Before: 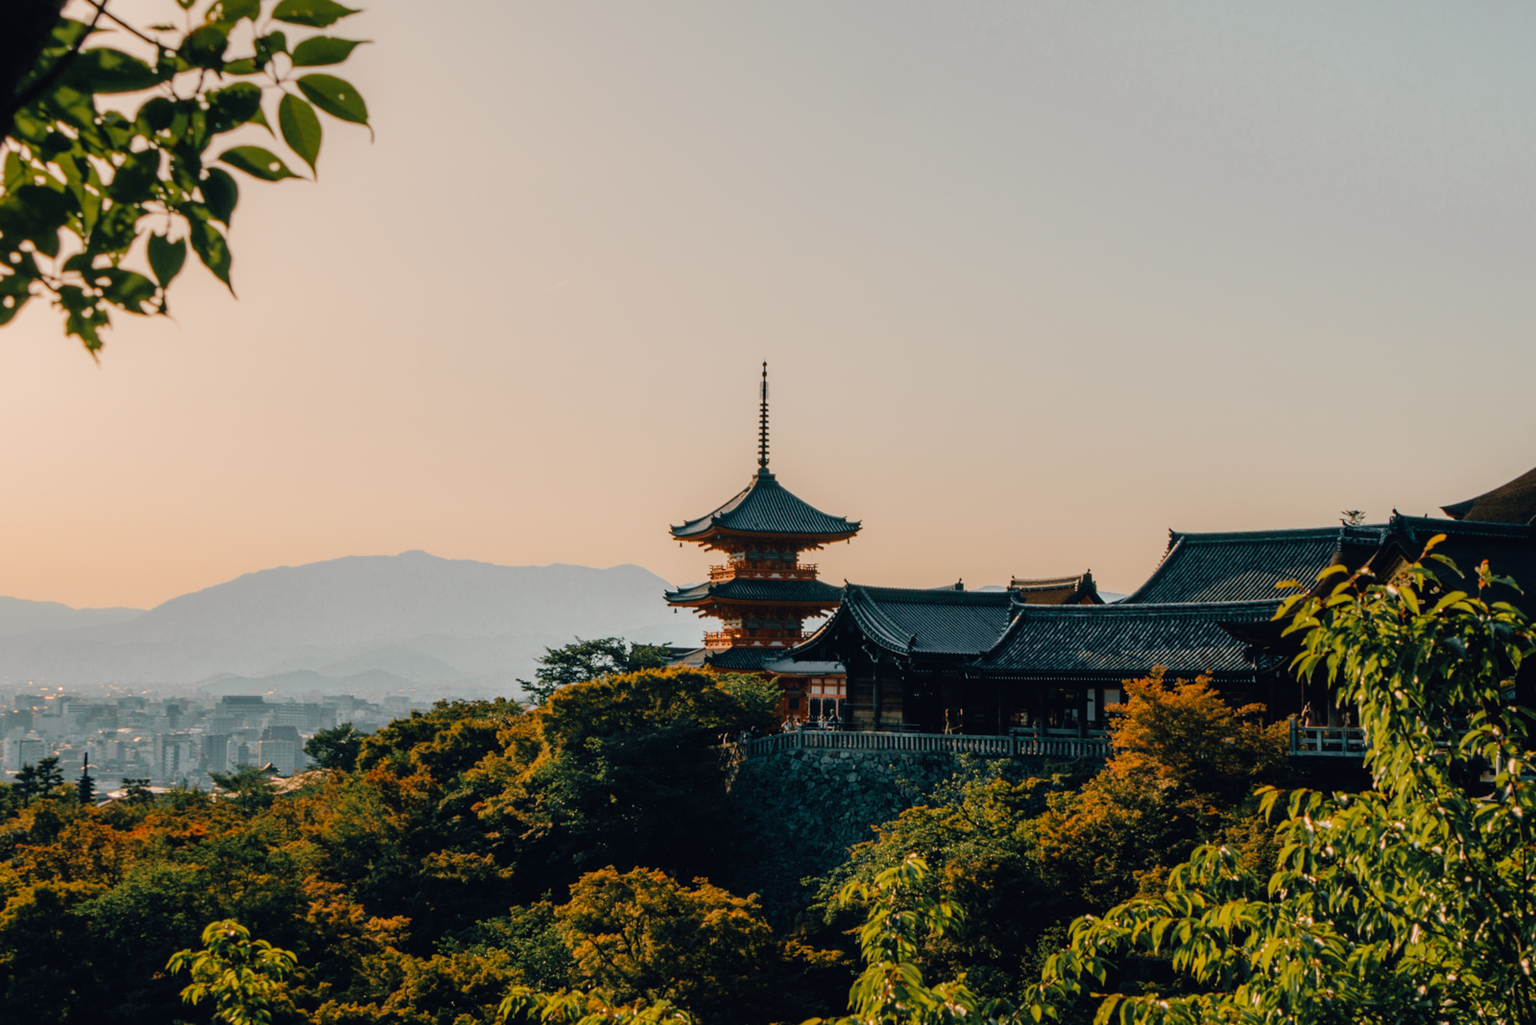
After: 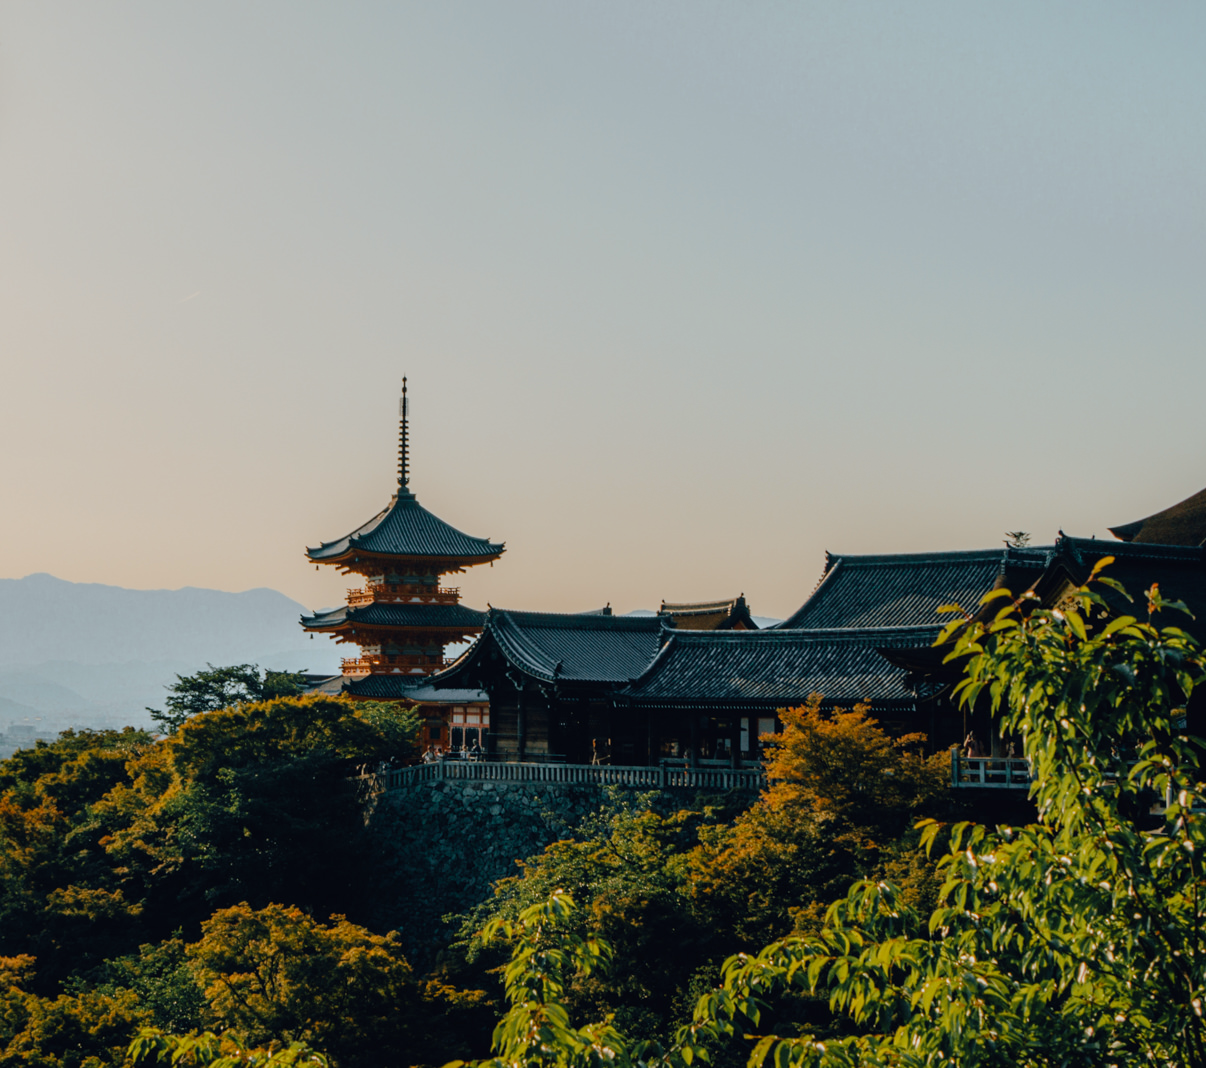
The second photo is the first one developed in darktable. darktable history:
crop and rotate: left 24.6%
white balance: red 0.925, blue 1.046
